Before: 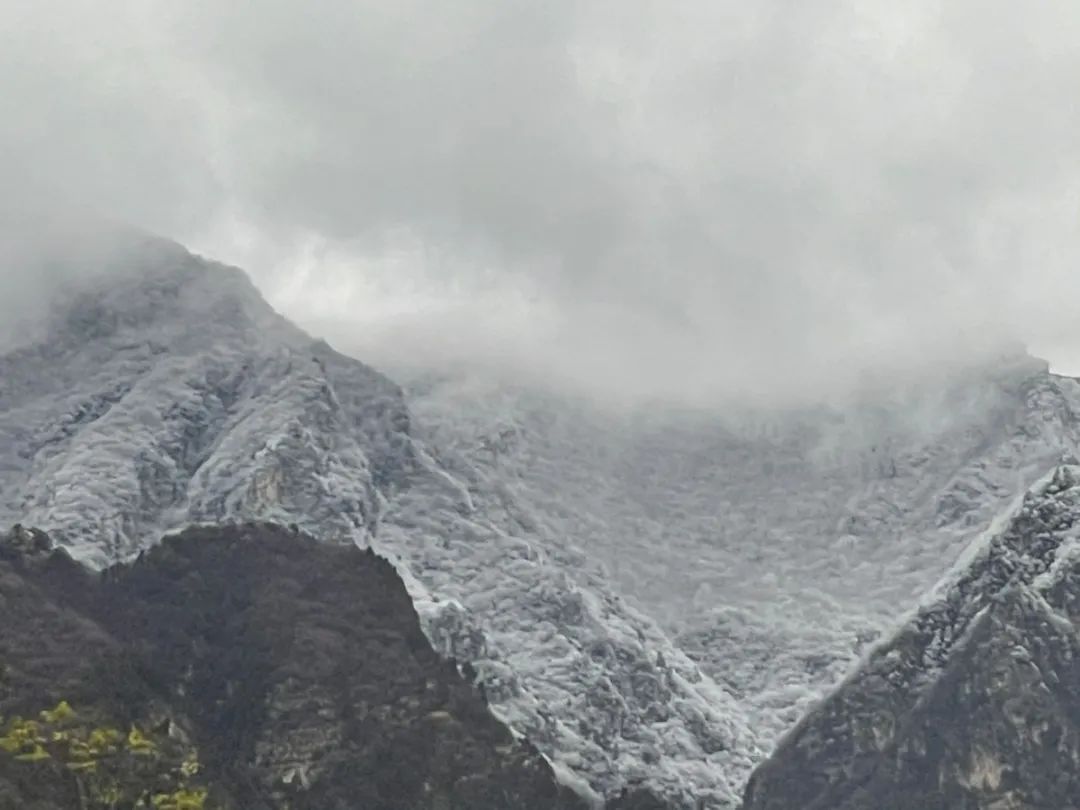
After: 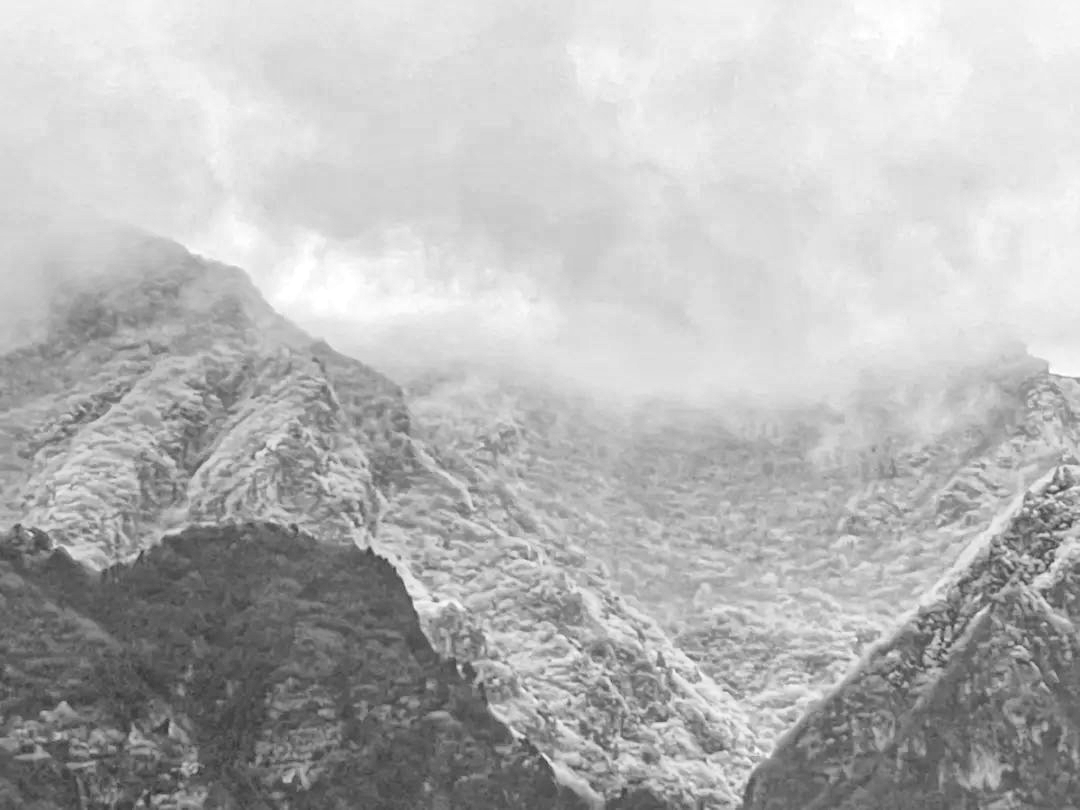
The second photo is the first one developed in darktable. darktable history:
global tonemap: drago (1, 100), detail 1
monochrome: on, module defaults
